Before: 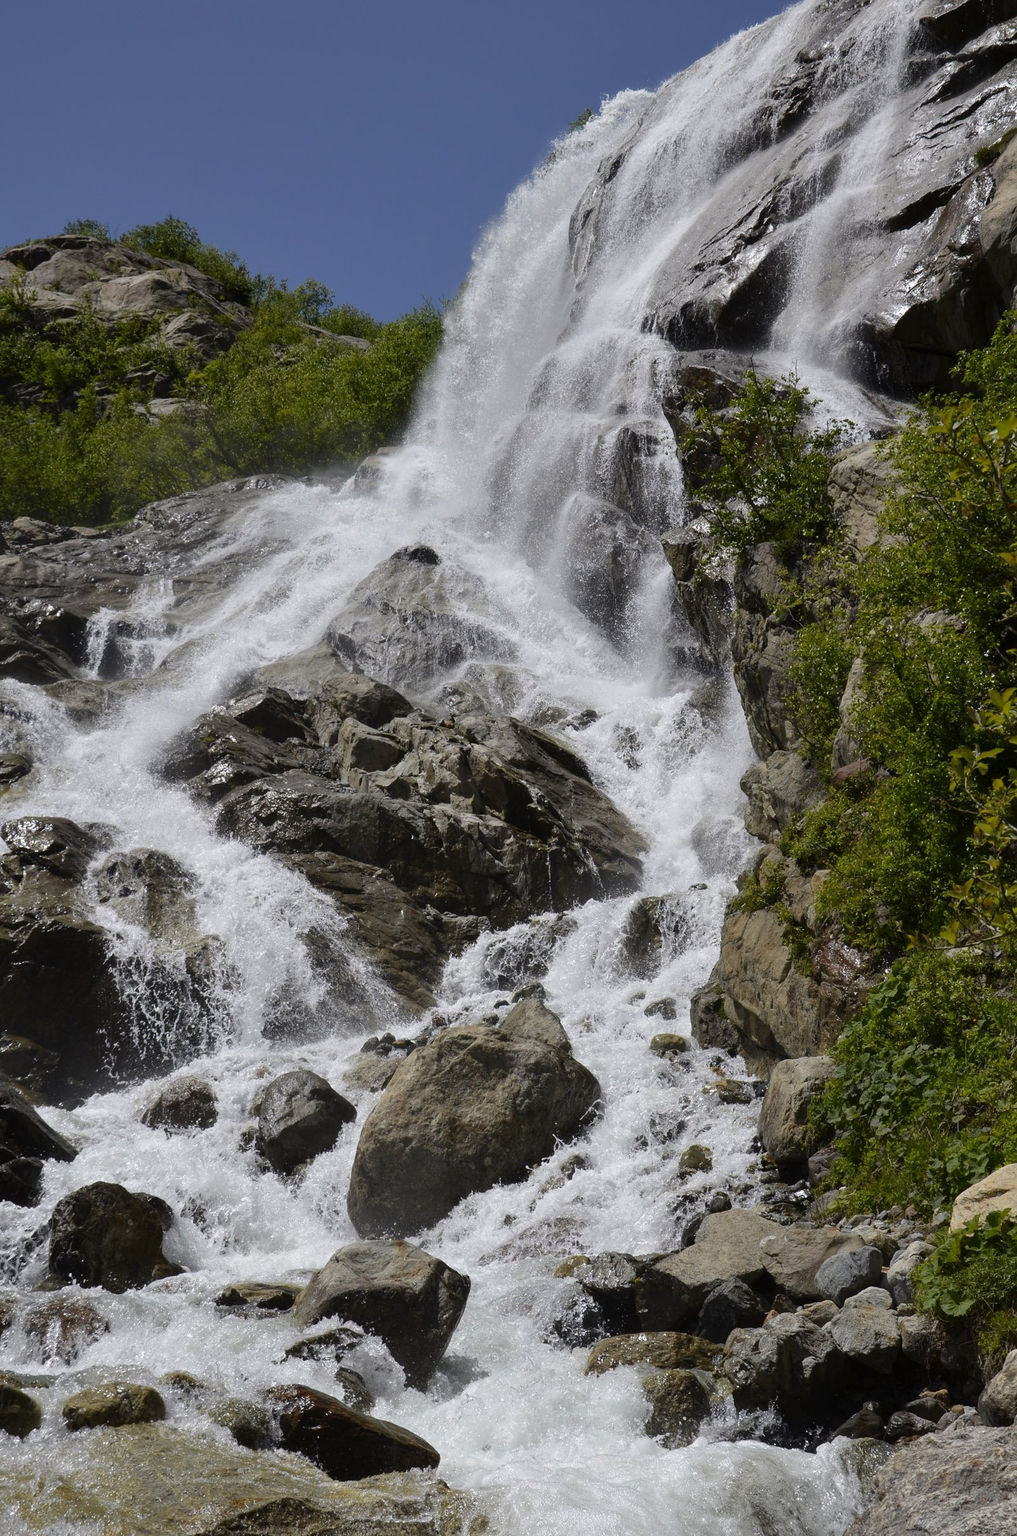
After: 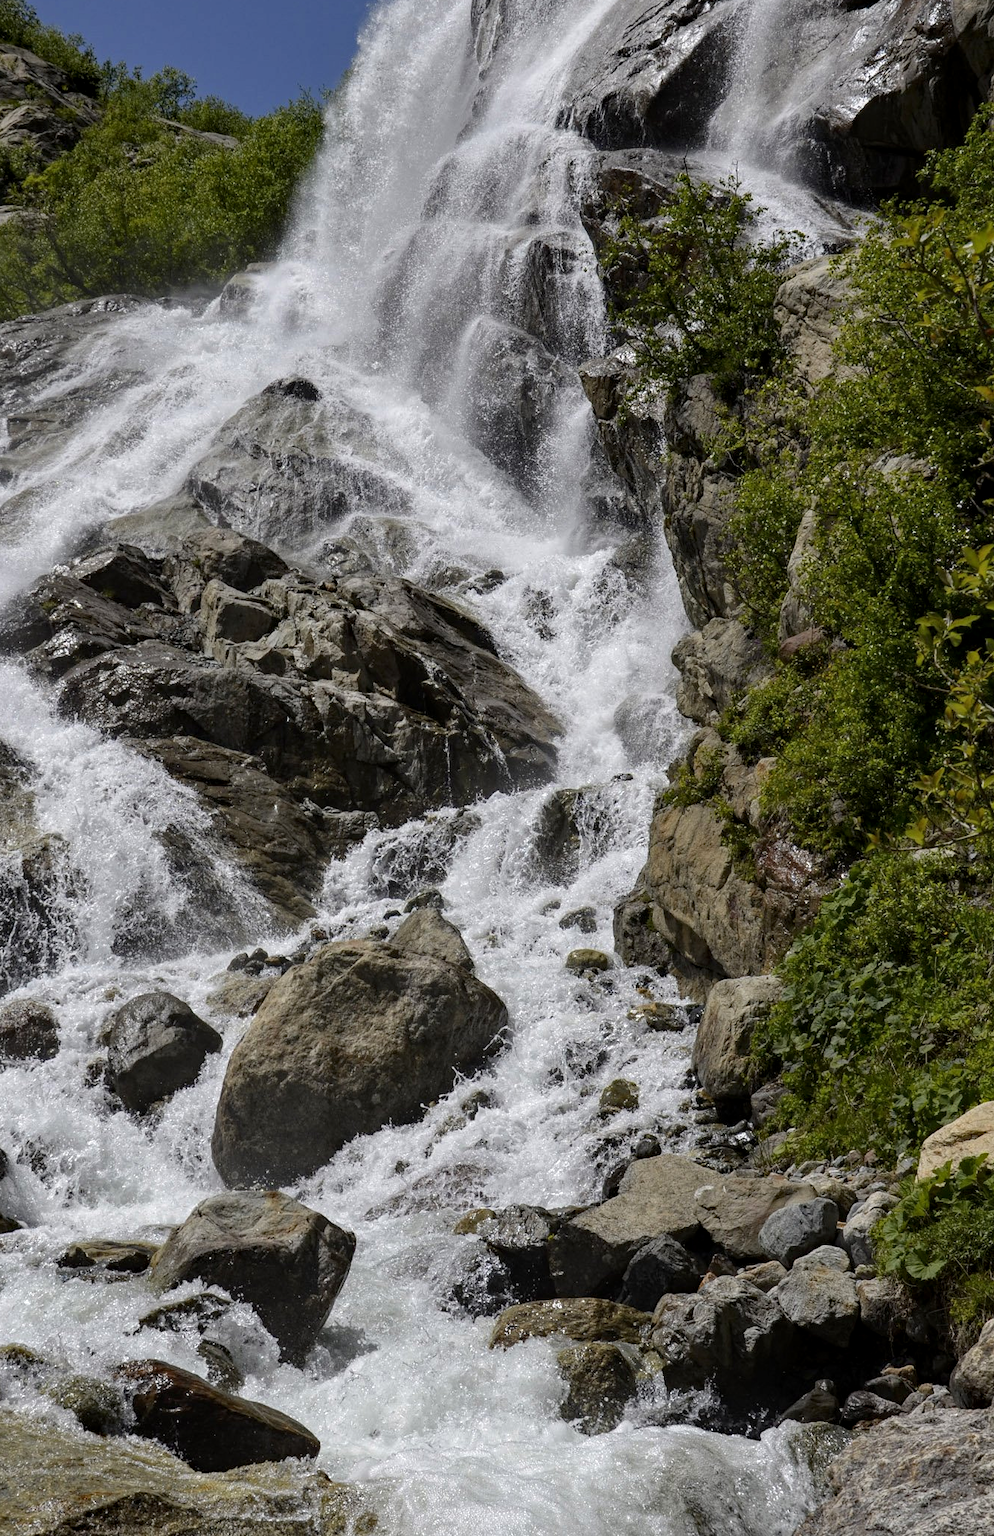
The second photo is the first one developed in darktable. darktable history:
crop: left 16.416%, top 14.491%
local contrast: on, module defaults
haze removal: compatibility mode true, adaptive false
